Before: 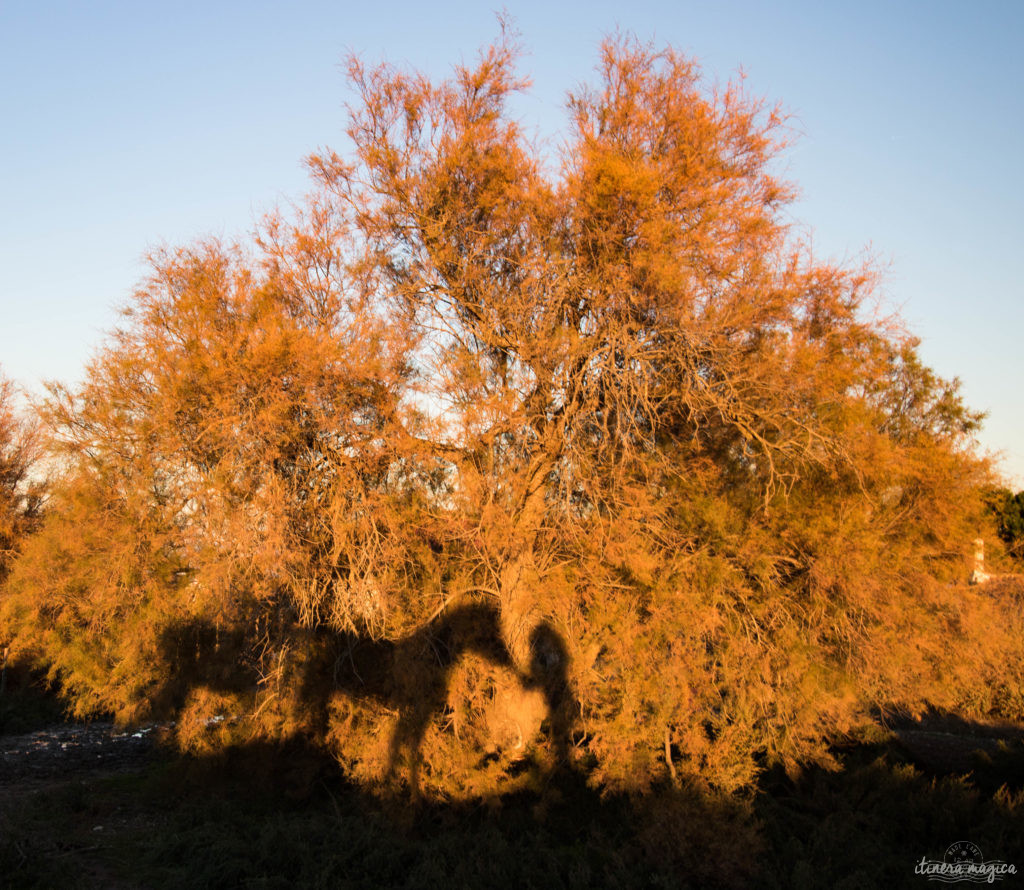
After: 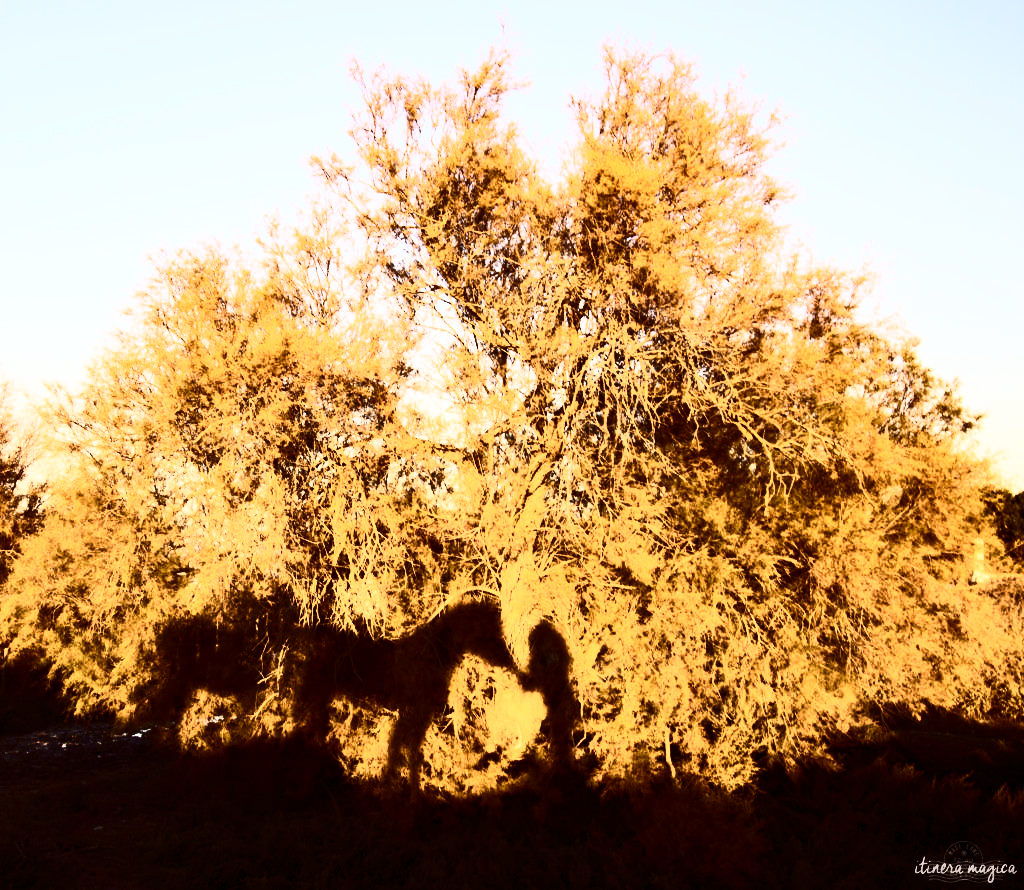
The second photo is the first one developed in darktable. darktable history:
contrast brightness saturation: contrast 0.93, brightness 0.2
rgb levels: mode RGB, independent channels, levels [[0, 0.474, 1], [0, 0.5, 1], [0, 0.5, 1]]
color contrast: green-magenta contrast 0.8, blue-yellow contrast 1.1, unbound 0
